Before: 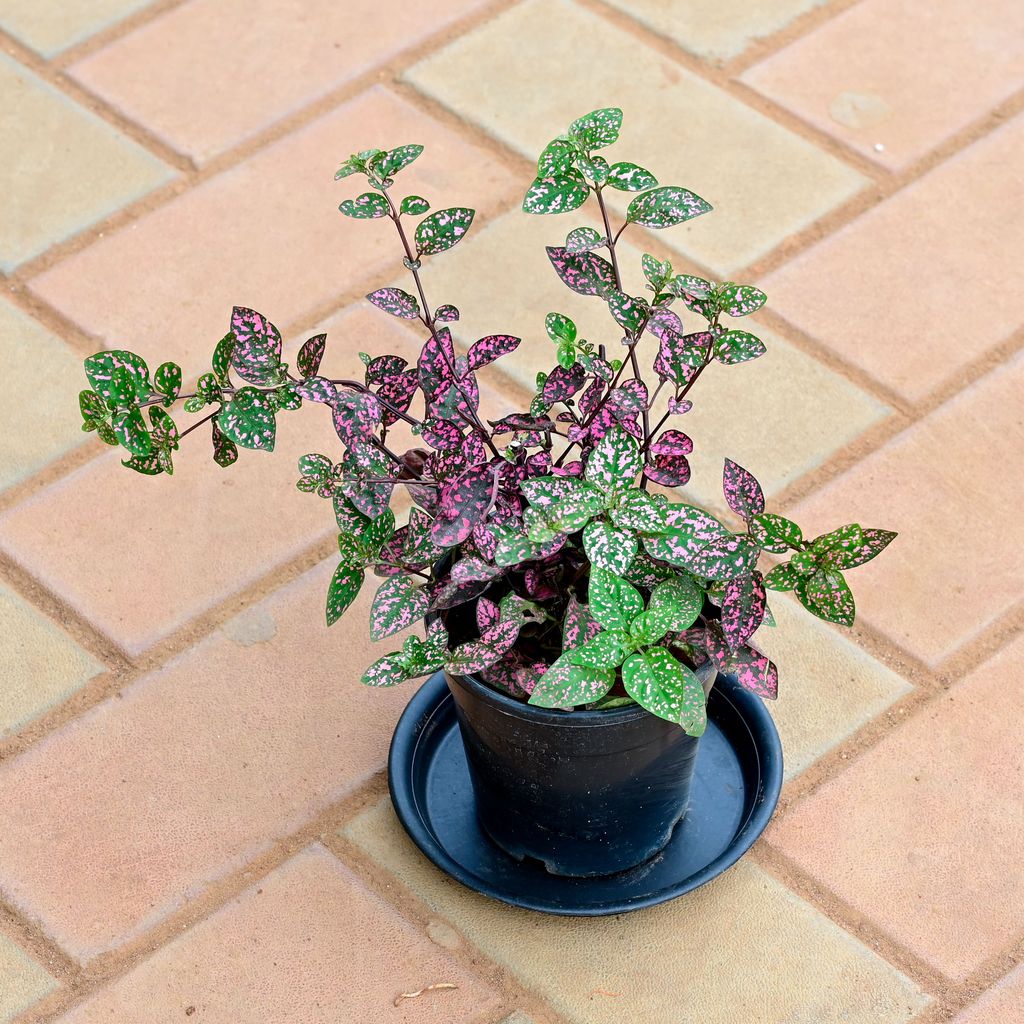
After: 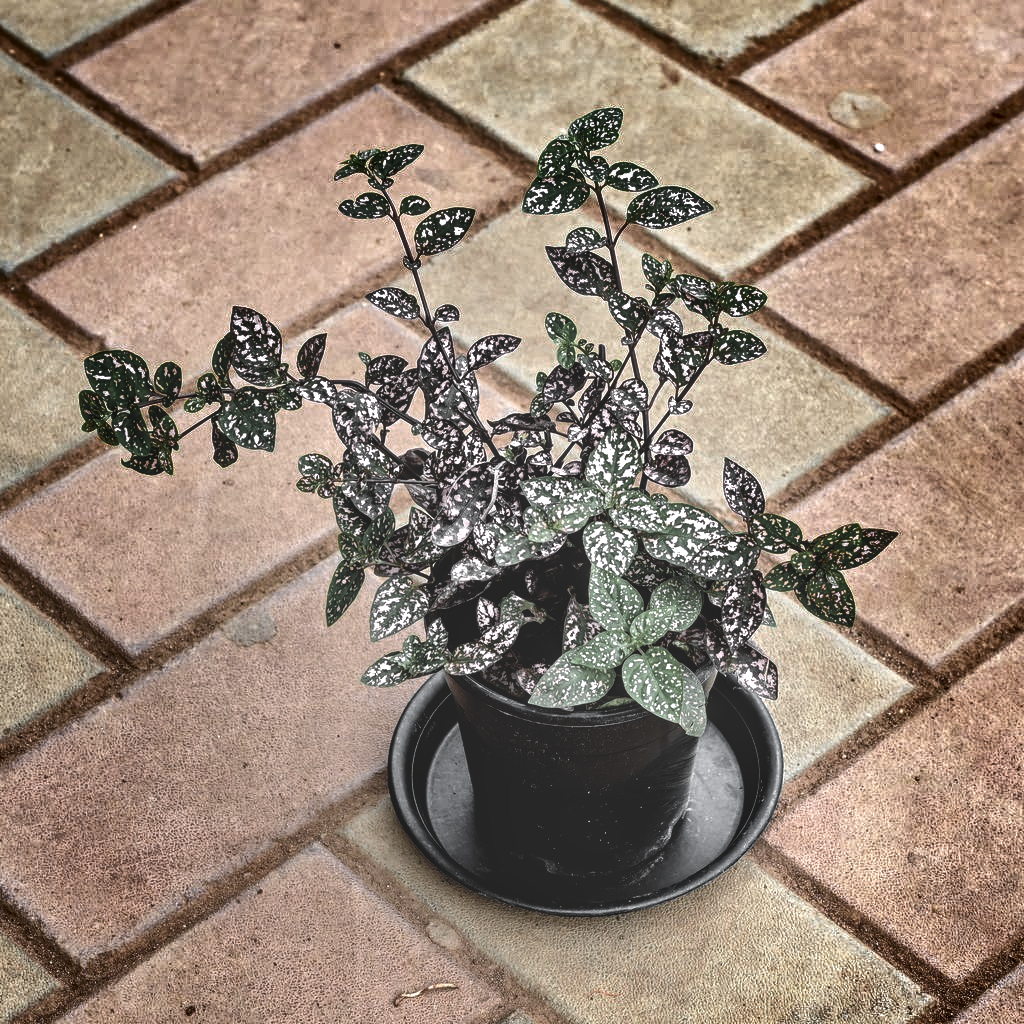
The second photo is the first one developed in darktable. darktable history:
basic adjustments: black level correction 0.012, exposure 0.29 EV, middle gray 17.31%, brightness -0.01, saturation 0.33, vibrance -0.21
rgb curve: curves: ch0 [(0, 0.186) (0.314, 0.284) (0.775, 0.708) (1, 1)], compensate middle gray true, preserve colors none
shadows and highlights: shadows 20.91, highlights -82.73, soften with gaussian
white balance: red 1.011, blue 0.982
color zones: curves: ch0 [(0, 0.613) (0.01, 0.613) (0.245, 0.448) (0.498, 0.529) (0.642, 0.665) (0.879, 0.777) (0.99, 0.613)]; ch1 [(0, 0.035) (0.121, 0.189) (0.259, 0.197) (0.415, 0.061) (0.589, 0.022) (0.732, 0.022) (0.857, 0.026) (0.991, 0.053)]
local contrast: highlights 61%, detail 143%, midtone range 0.428
color balance: lift [1, 1.015, 1.004, 0.985], gamma [1, 0.958, 0.971, 1.042], gain [1, 0.956, 0.977, 1.044]
